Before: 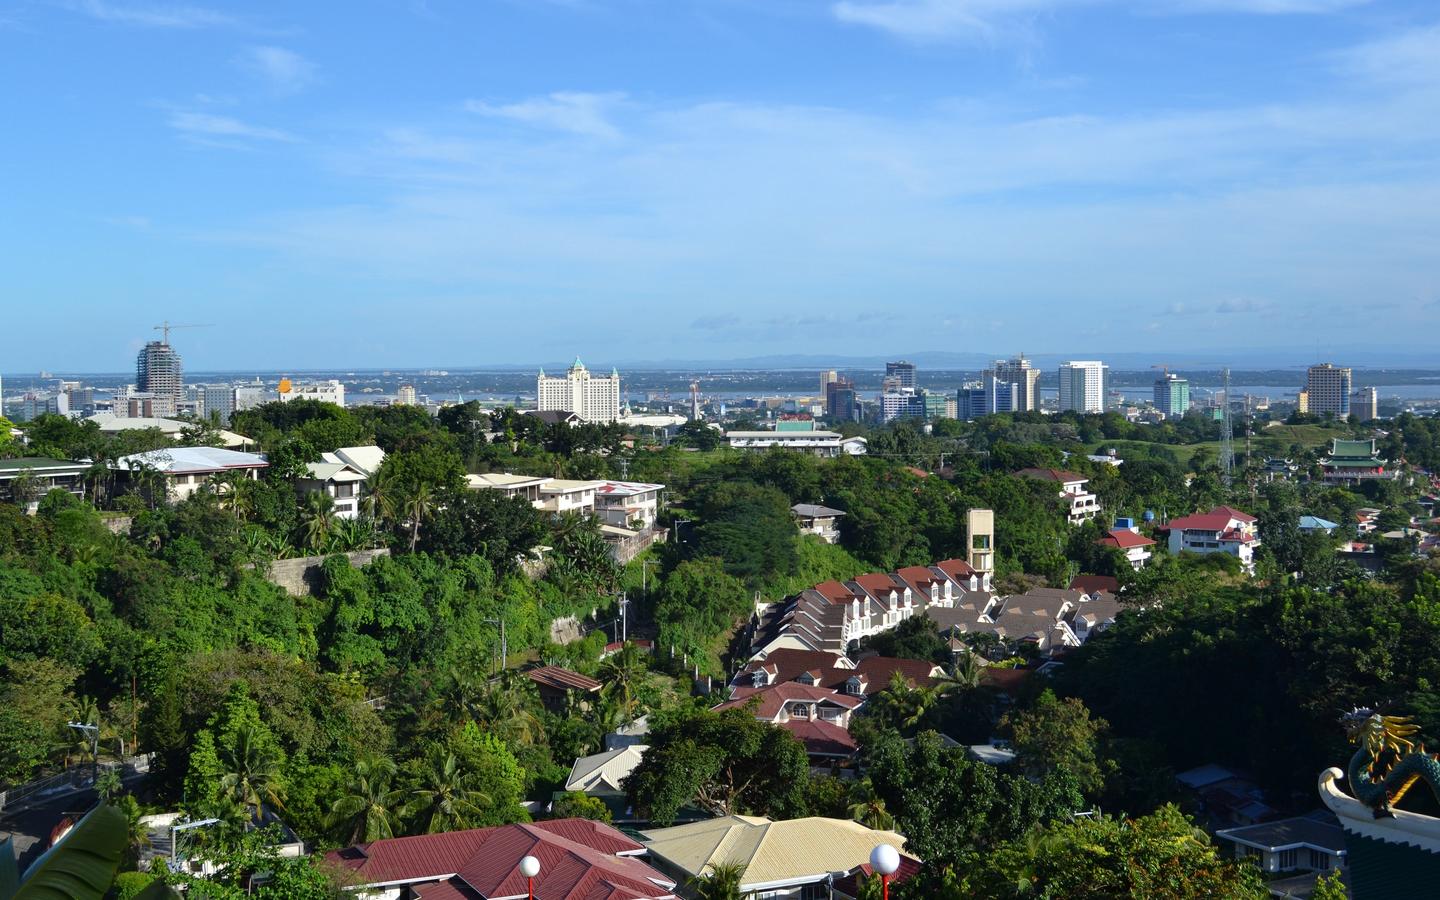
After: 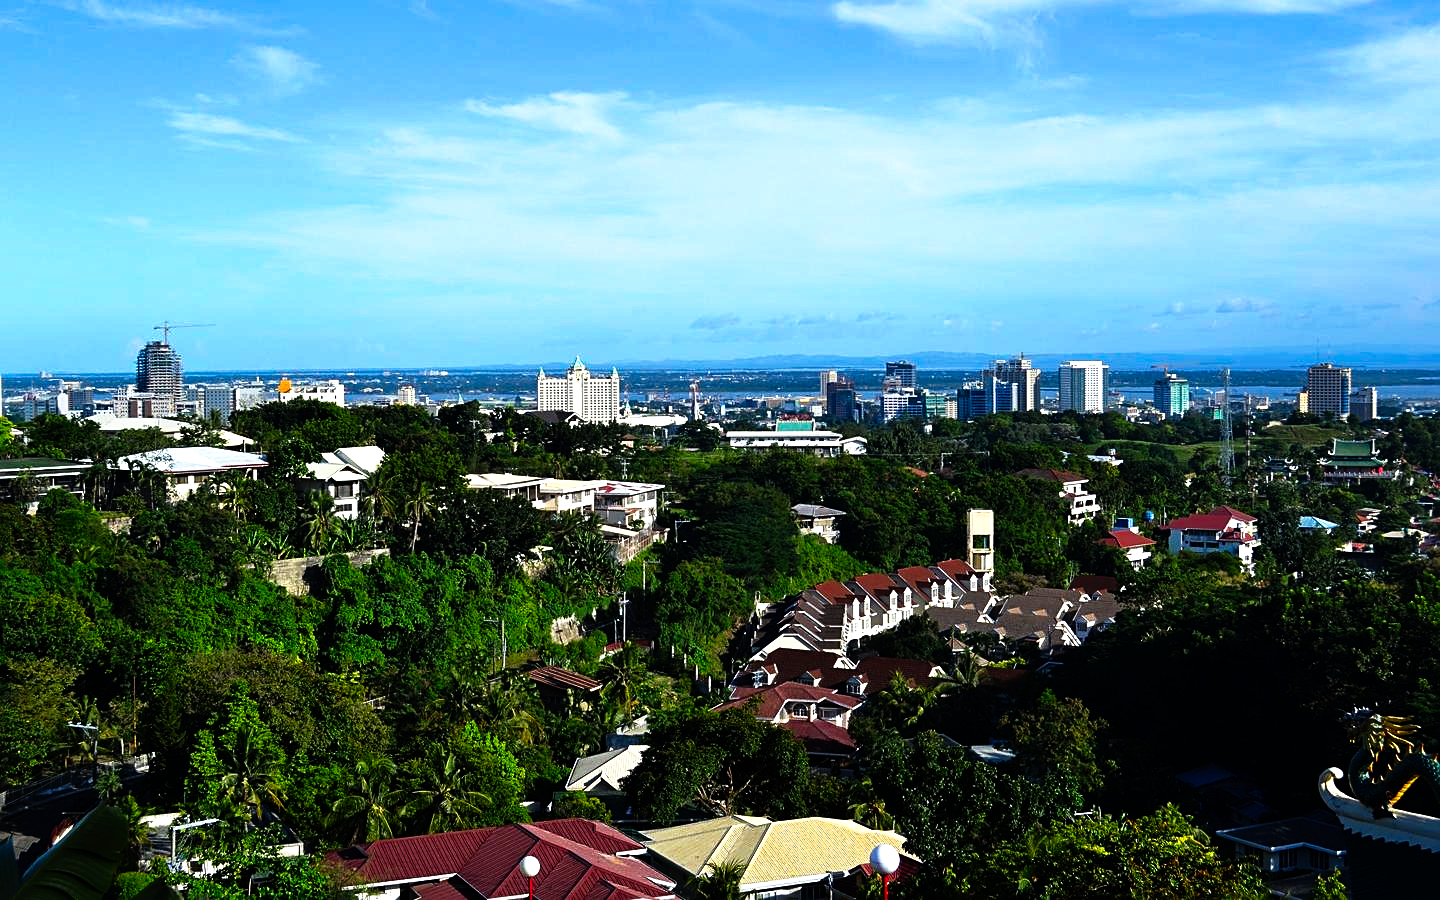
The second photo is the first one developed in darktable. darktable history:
sharpen: on, module defaults
tone curve: curves: ch0 [(0, 0) (0.003, 0.001) (0.011, 0.002) (0.025, 0.002) (0.044, 0.006) (0.069, 0.01) (0.1, 0.017) (0.136, 0.023) (0.177, 0.038) (0.224, 0.066) (0.277, 0.118) (0.335, 0.185) (0.399, 0.264) (0.468, 0.365) (0.543, 0.475) (0.623, 0.606) (0.709, 0.759) (0.801, 0.923) (0.898, 0.999) (1, 1)], preserve colors none
